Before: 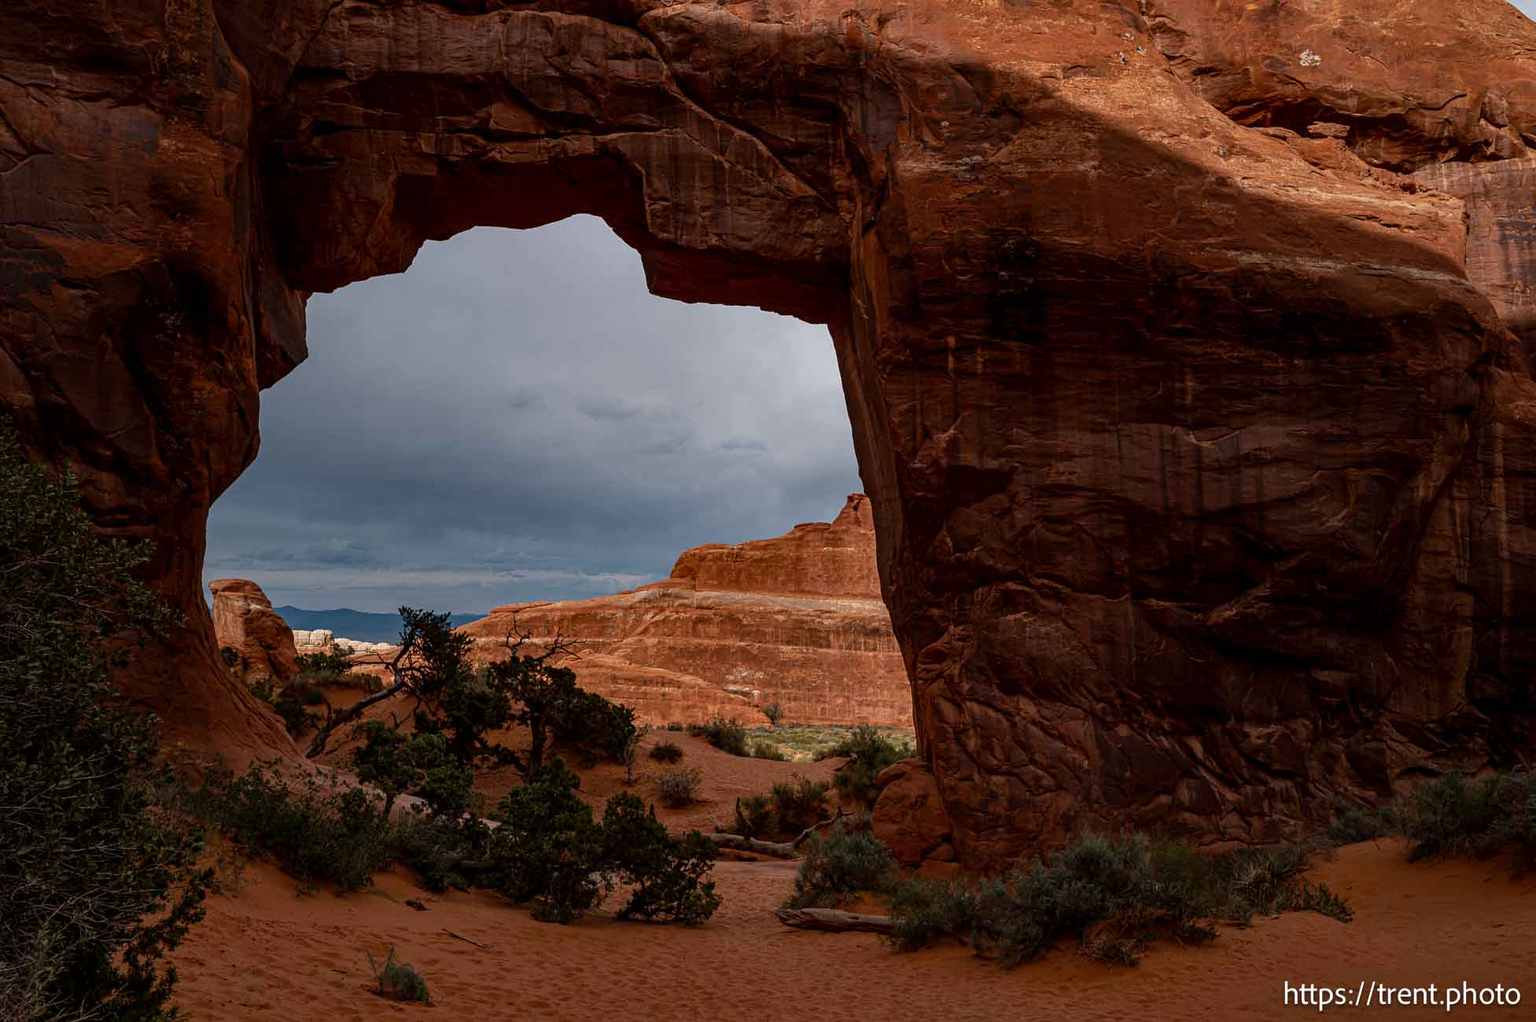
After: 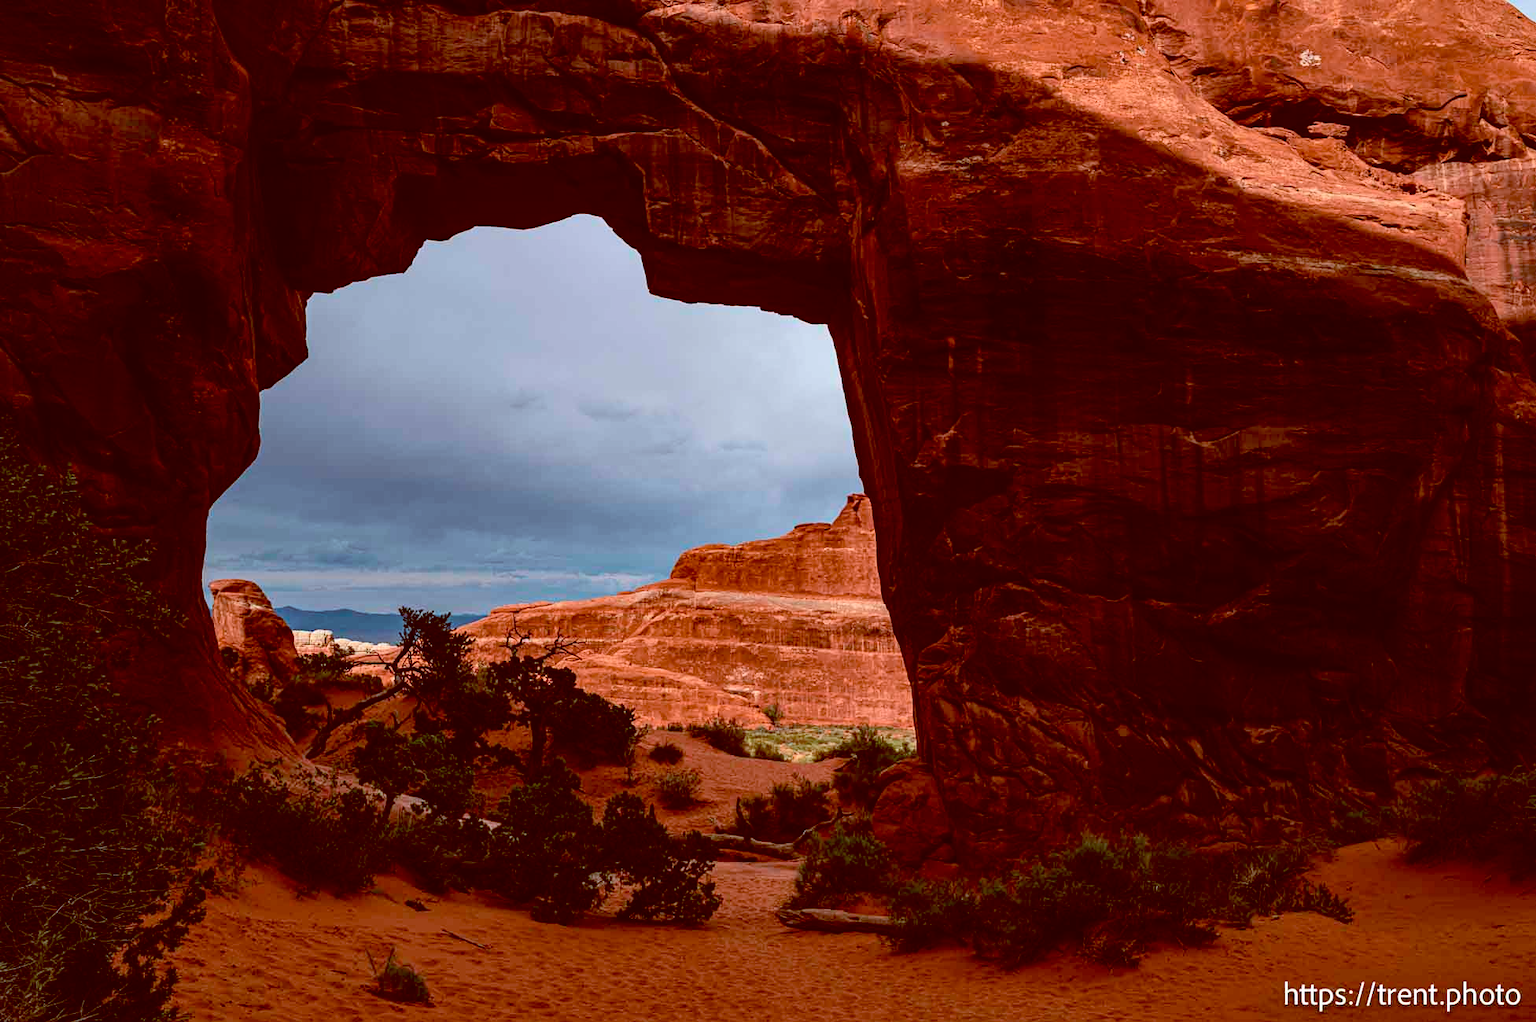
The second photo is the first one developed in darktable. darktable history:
tone curve: curves: ch0 [(0, 0) (0.051, 0.027) (0.096, 0.071) (0.219, 0.248) (0.428, 0.52) (0.596, 0.713) (0.727, 0.823) (0.859, 0.924) (1, 1)]; ch1 [(0, 0) (0.1, 0.038) (0.318, 0.221) (0.413, 0.325) (0.454, 0.41) (0.493, 0.478) (0.503, 0.501) (0.516, 0.515) (0.548, 0.575) (0.561, 0.596) (0.594, 0.647) (0.666, 0.701) (1, 1)]; ch2 [(0, 0) (0.453, 0.44) (0.479, 0.476) (0.504, 0.5) (0.52, 0.526) (0.557, 0.585) (0.583, 0.608) (0.824, 0.815) (1, 1)], color space Lab, independent channels, preserve colors none
color balance: lift [1, 1.015, 1.004, 0.985], gamma [1, 0.958, 0.971, 1.042], gain [1, 0.956, 0.977, 1.044]
